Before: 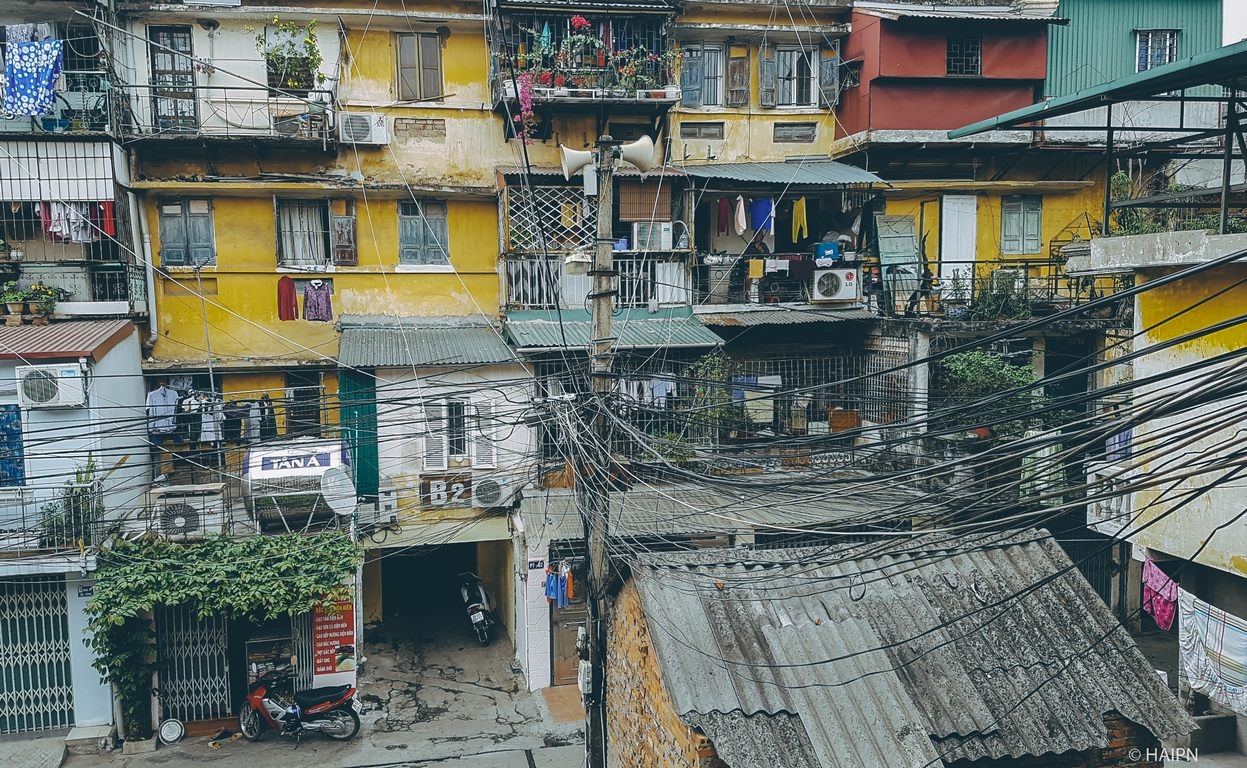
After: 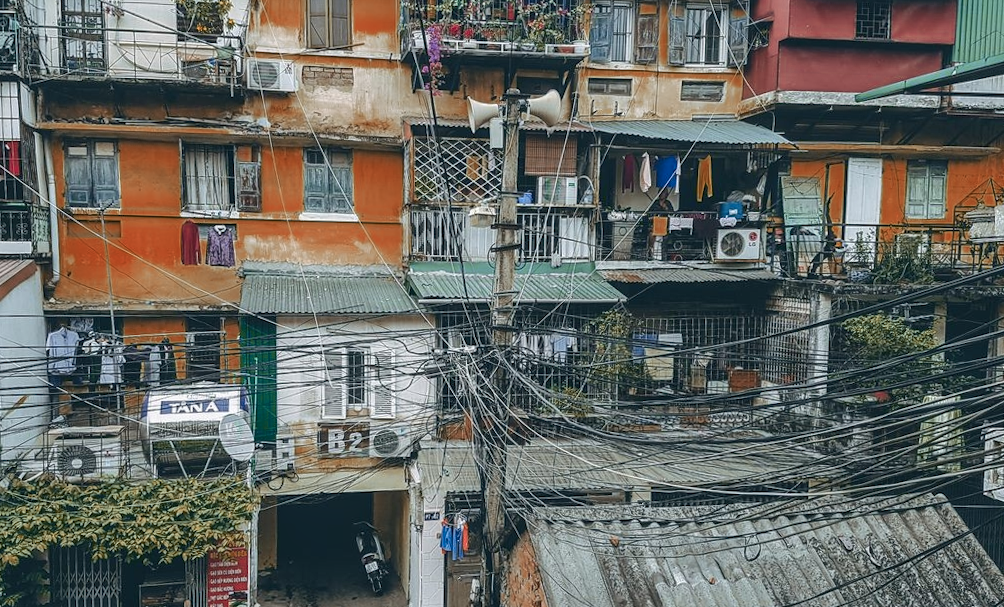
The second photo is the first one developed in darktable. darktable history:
local contrast: on, module defaults
rotate and perspective: rotation 1.57°, crop left 0.018, crop right 0.982, crop top 0.039, crop bottom 0.961
exposure: compensate highlight preservation false
color zones: curves: ch0 [(0.006, 0.385) (0.143, 0.563) (0.243, 0.321) (0.352, 0.464) (0.516, 0.456) (0.625, 0.5) (0.75, 0.5) (0.875, 0.5)]; ch1 [(0, 0.5) (0.134, 0.504) (0.246, 0.463) (0.421, 0.515) (0.5, 0.56) (0.625, 0.5) (0.75, 0.5) (0.875, 0.5)]; ch2 [(0, 0.5) (0.131, 0.426) (0.307, 0.289) (0.38, 0.188) (0.513, 0.216) (0.625, 0.548) (0.75, 0.468) (0.838, 0.396) (0.971, 0.311)]
crop and rotate: left 7.196%, top 4.574%, right 10.605%, bottom 13.178%
